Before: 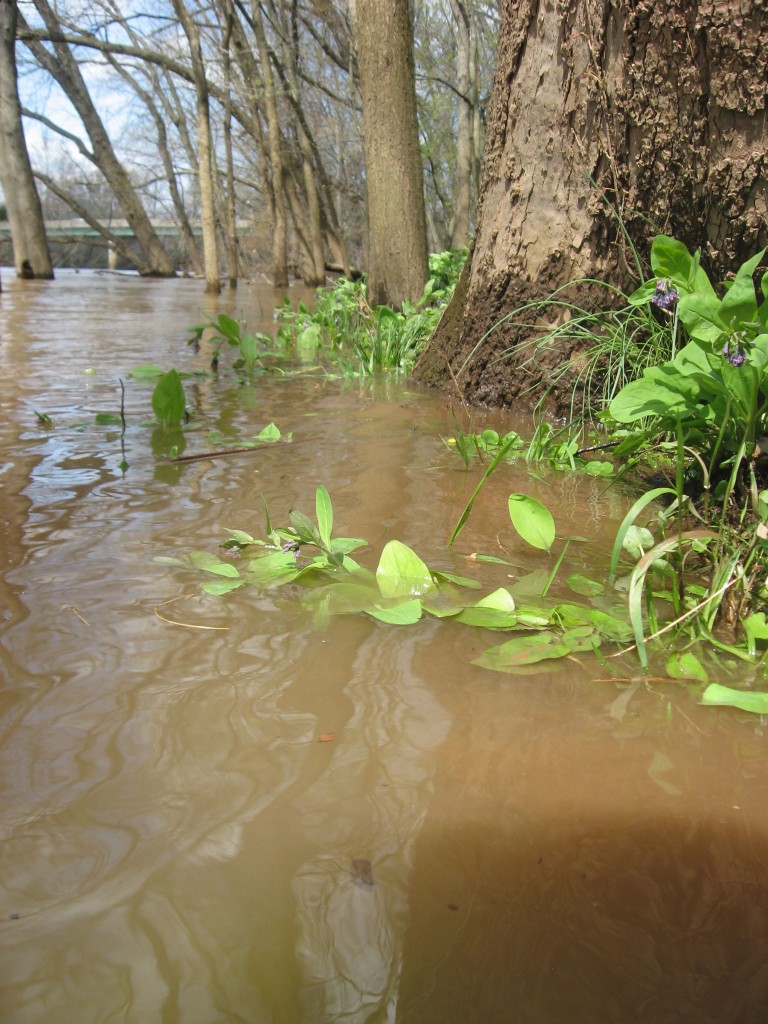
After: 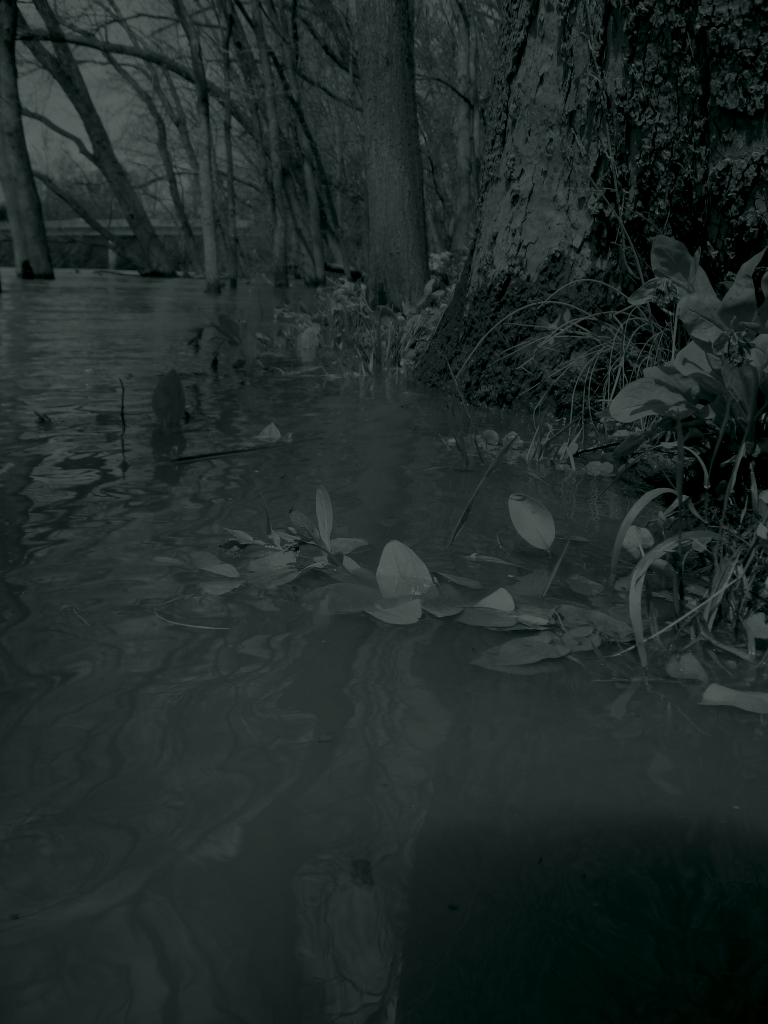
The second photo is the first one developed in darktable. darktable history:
colorize: hue 90°, saturation 19%, lightness 1.59%, version 1
white balance: red 1.042, blue 1.17
